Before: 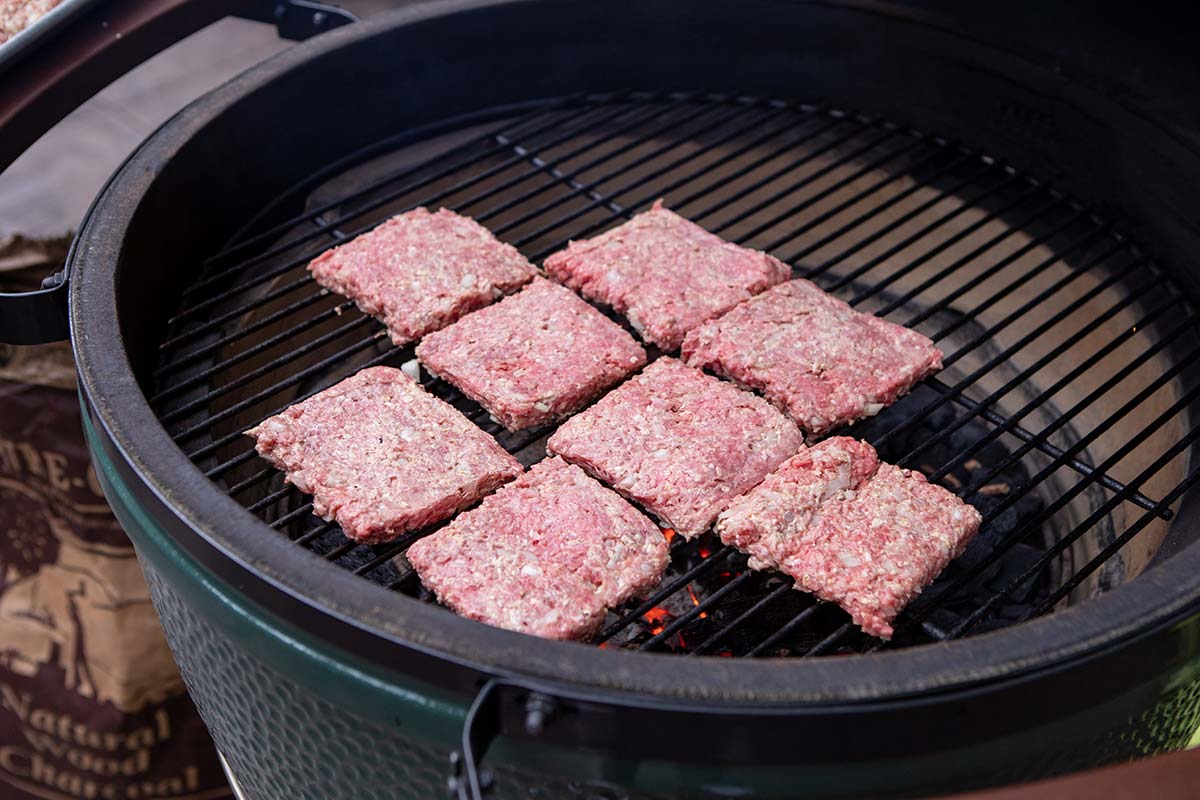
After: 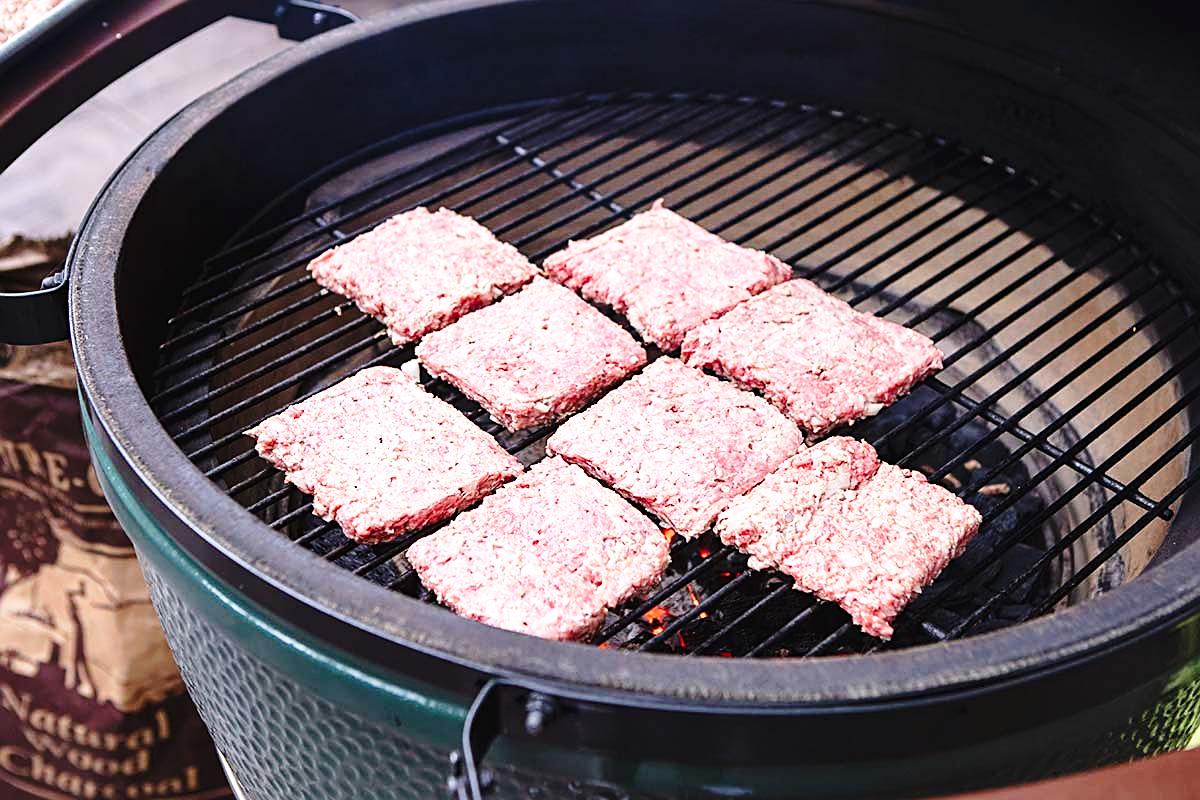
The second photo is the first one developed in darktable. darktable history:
color correction: highlights a* 0.003, highlights b* -0.283
exposure: black level correction -0.002, exposure 0.54 EV, compensate highlight preservation false
base curve: curves: ch0 [(0, 0) (0.028, 0.03) (0.121, 0.232) (0.46, 0.748) (0.859, 0.968) (1, 1)], preserve colors none
sharpen: on, module defaults
